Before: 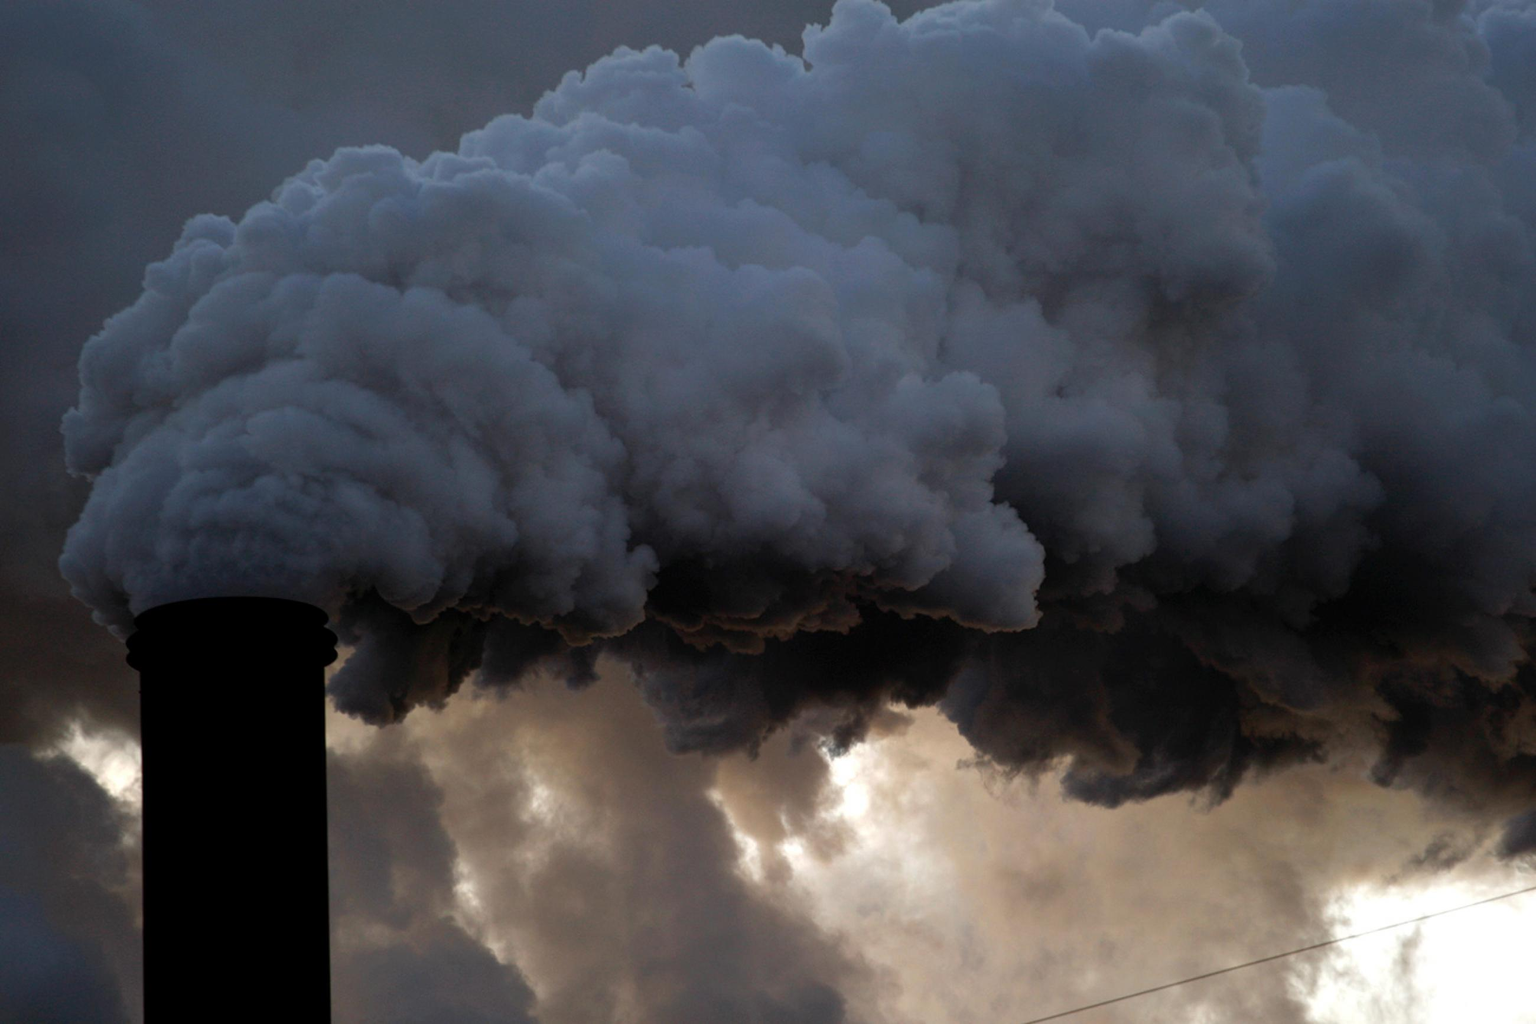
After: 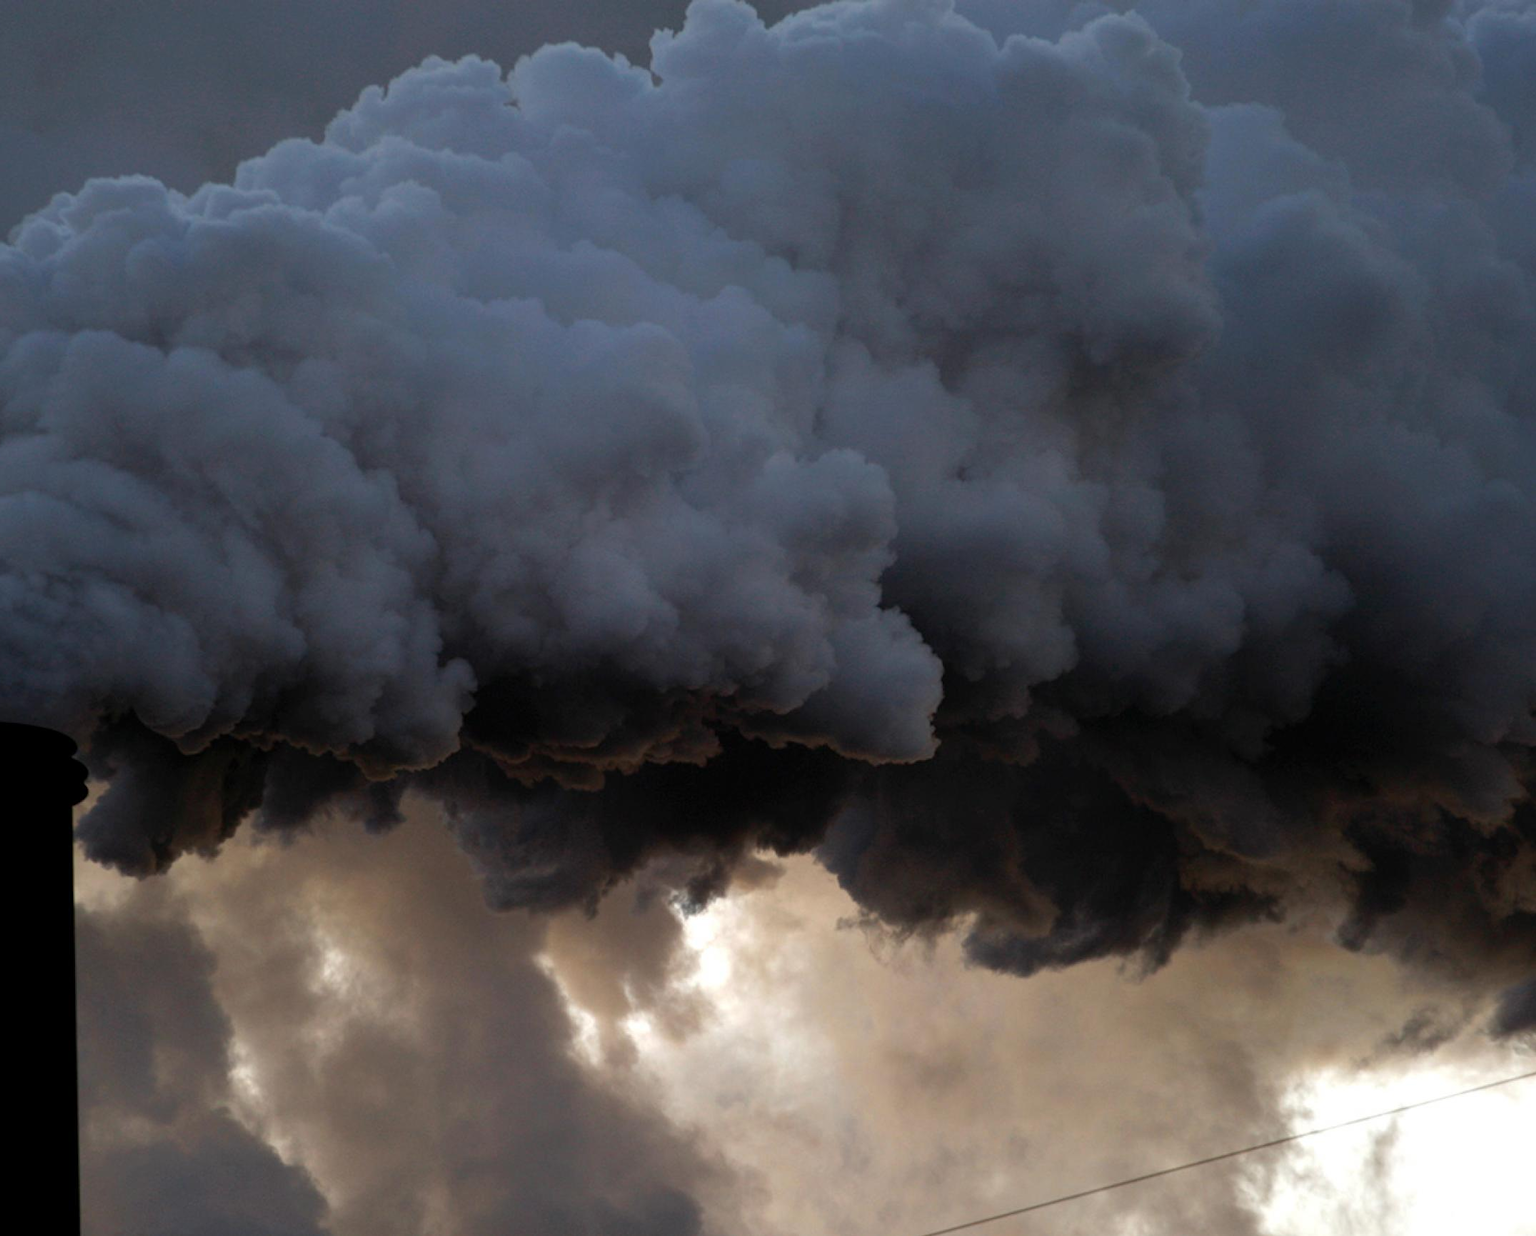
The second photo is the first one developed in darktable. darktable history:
crop: left 17.256%, bottom 0.045%
